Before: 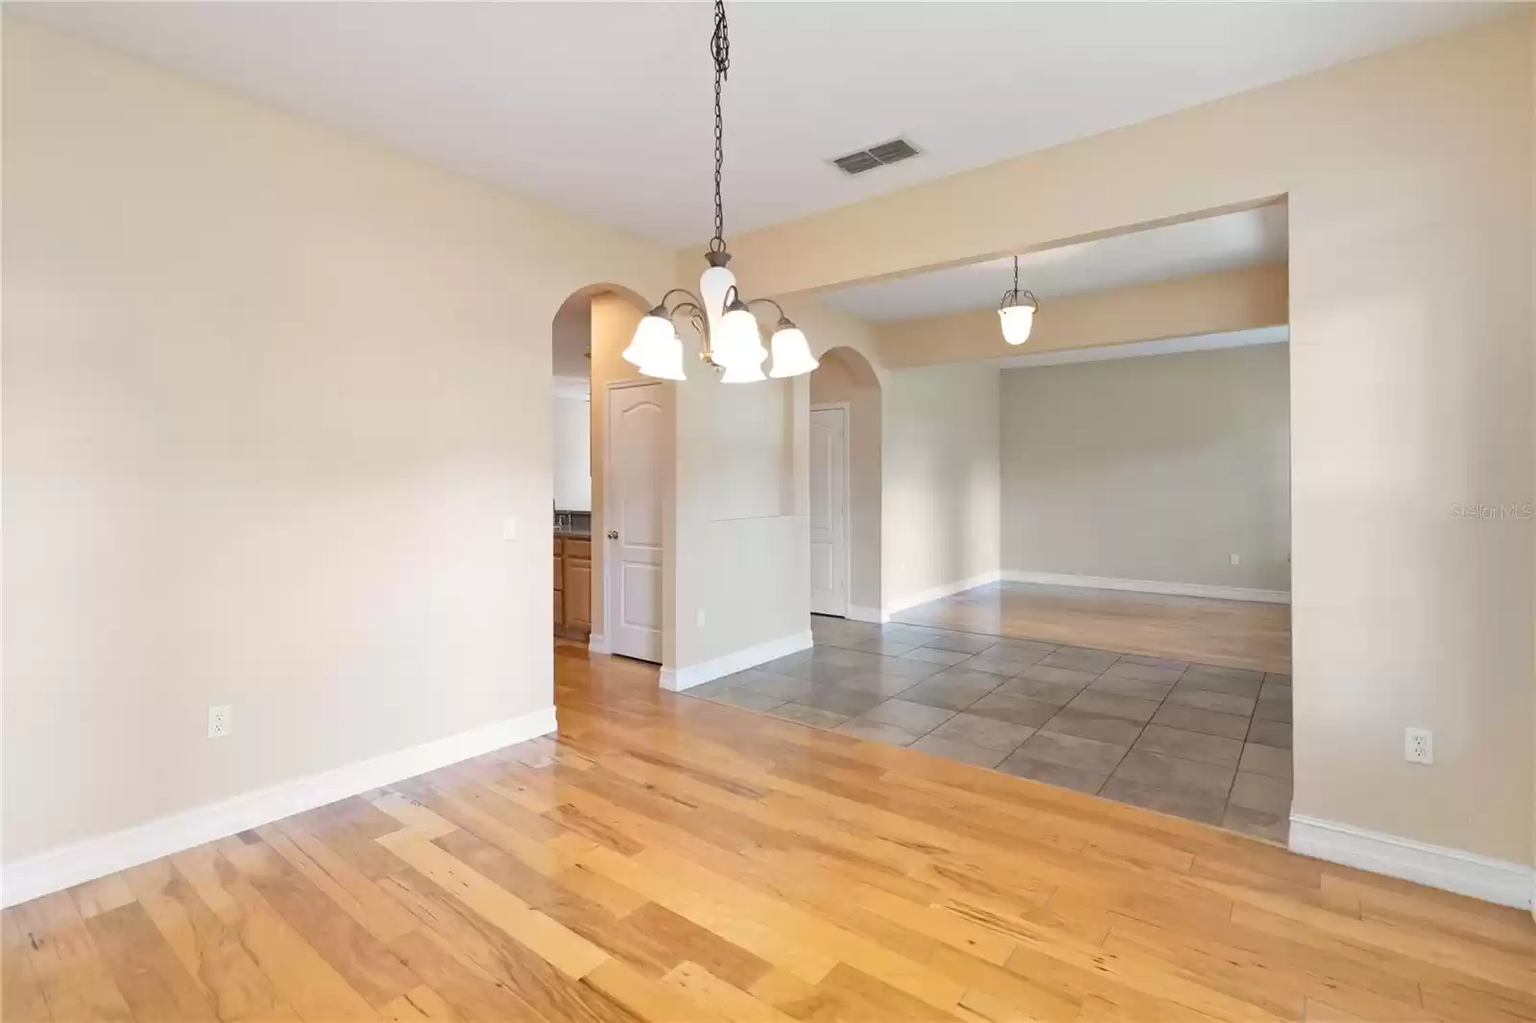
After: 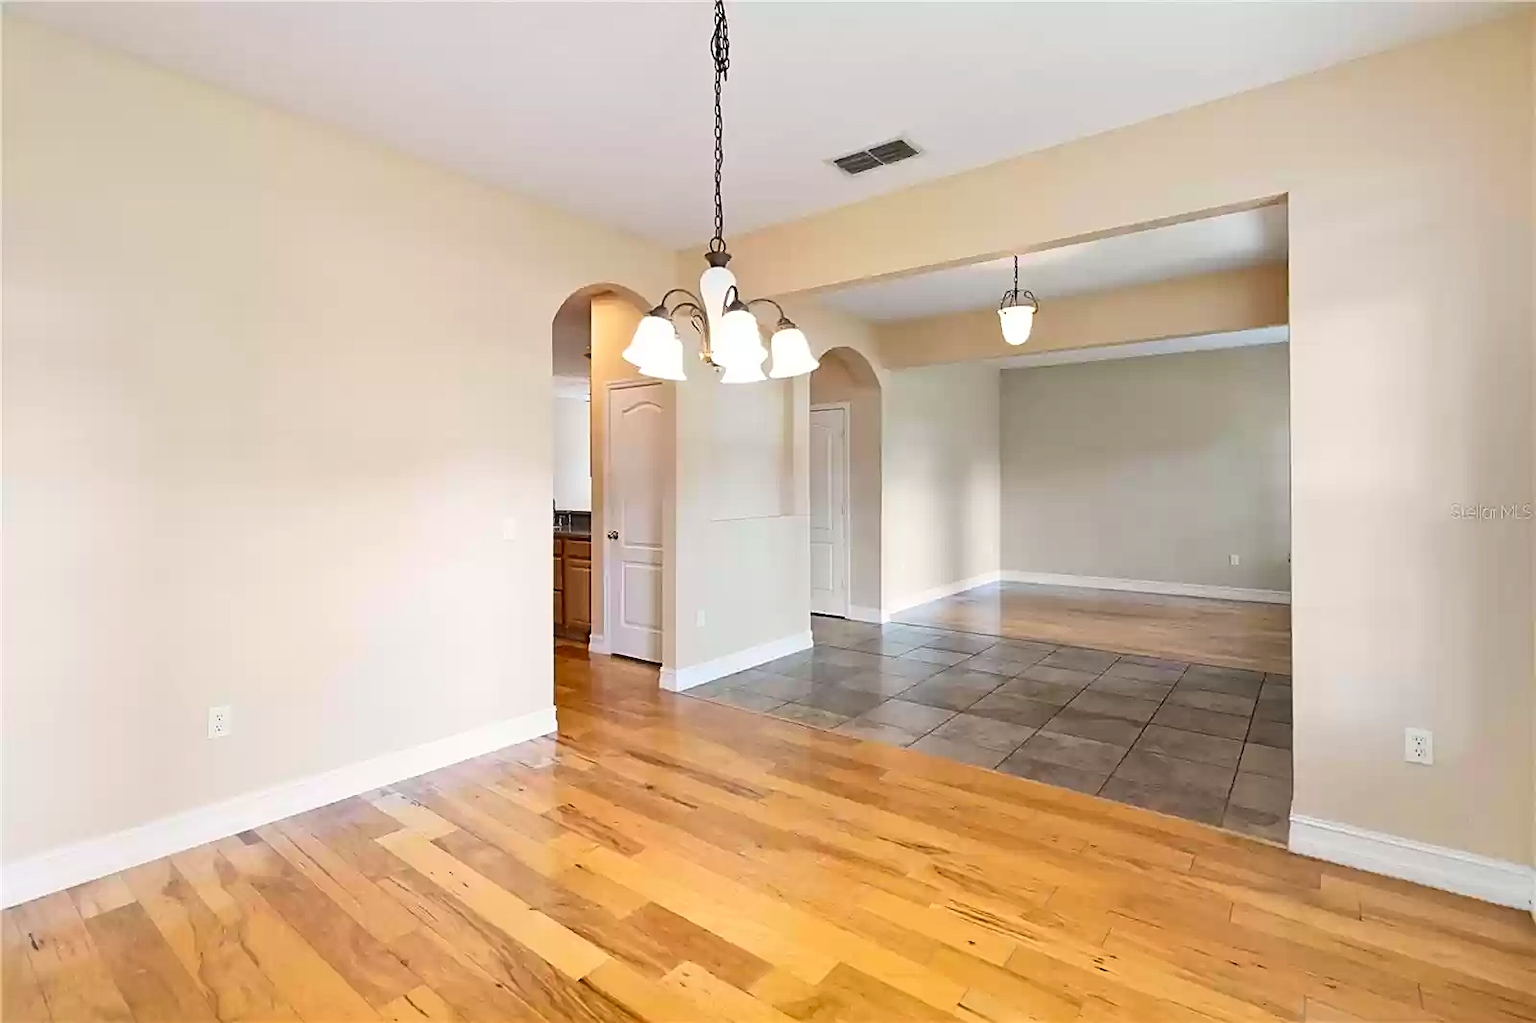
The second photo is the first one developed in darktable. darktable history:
contrast brightness saturation: contrast 0.19, brightness -0.11, saturation 0.21
sharpen: on, module defaults
tone equalizer: on, module defaults
